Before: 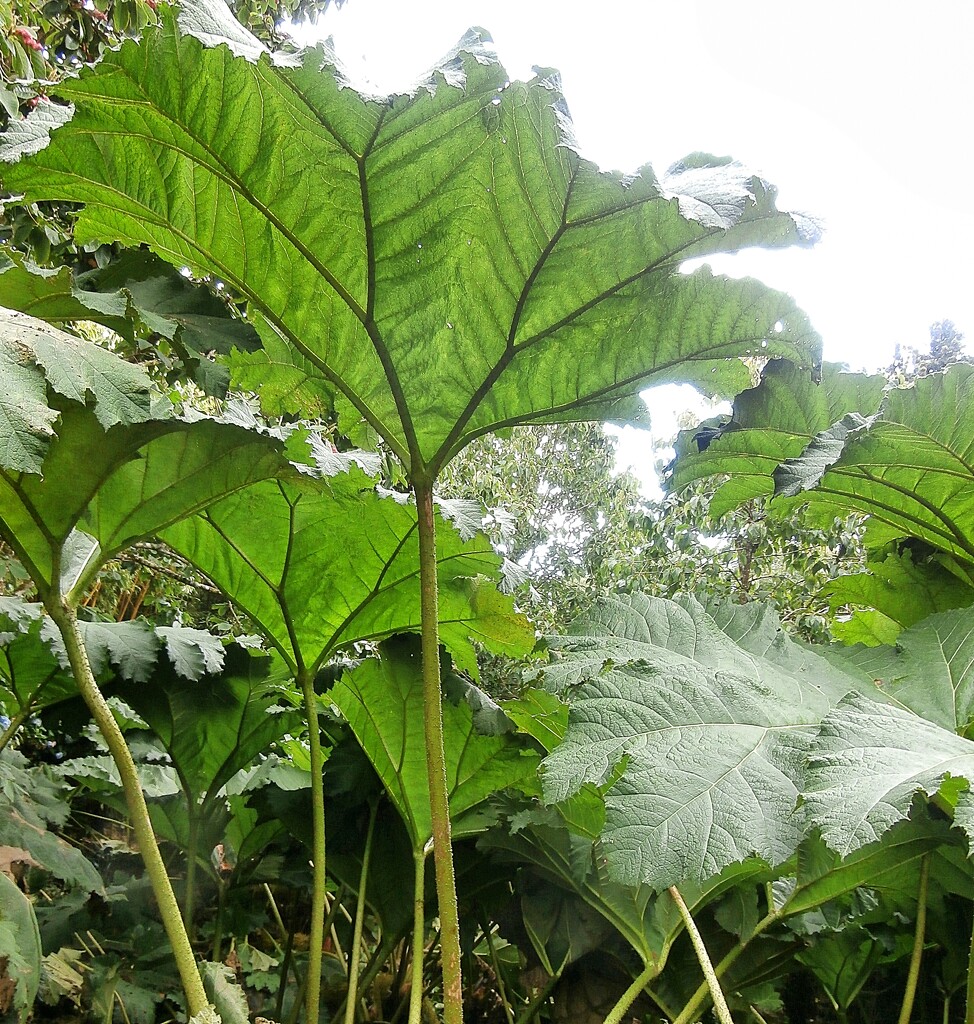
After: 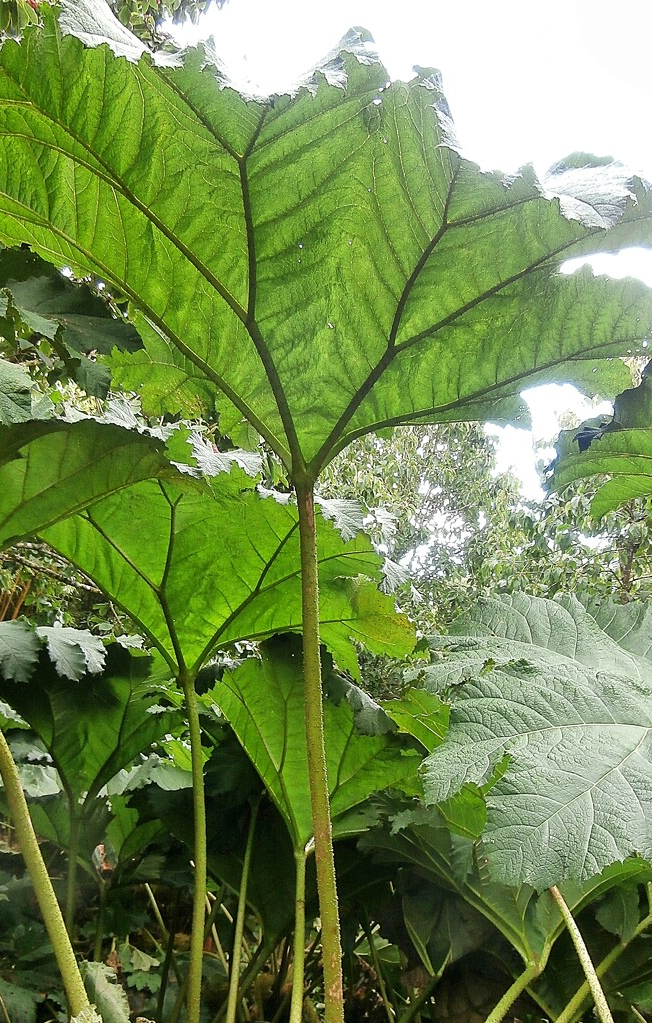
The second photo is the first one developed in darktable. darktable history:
crop and rotate: left 12.262%, right 20.711%
